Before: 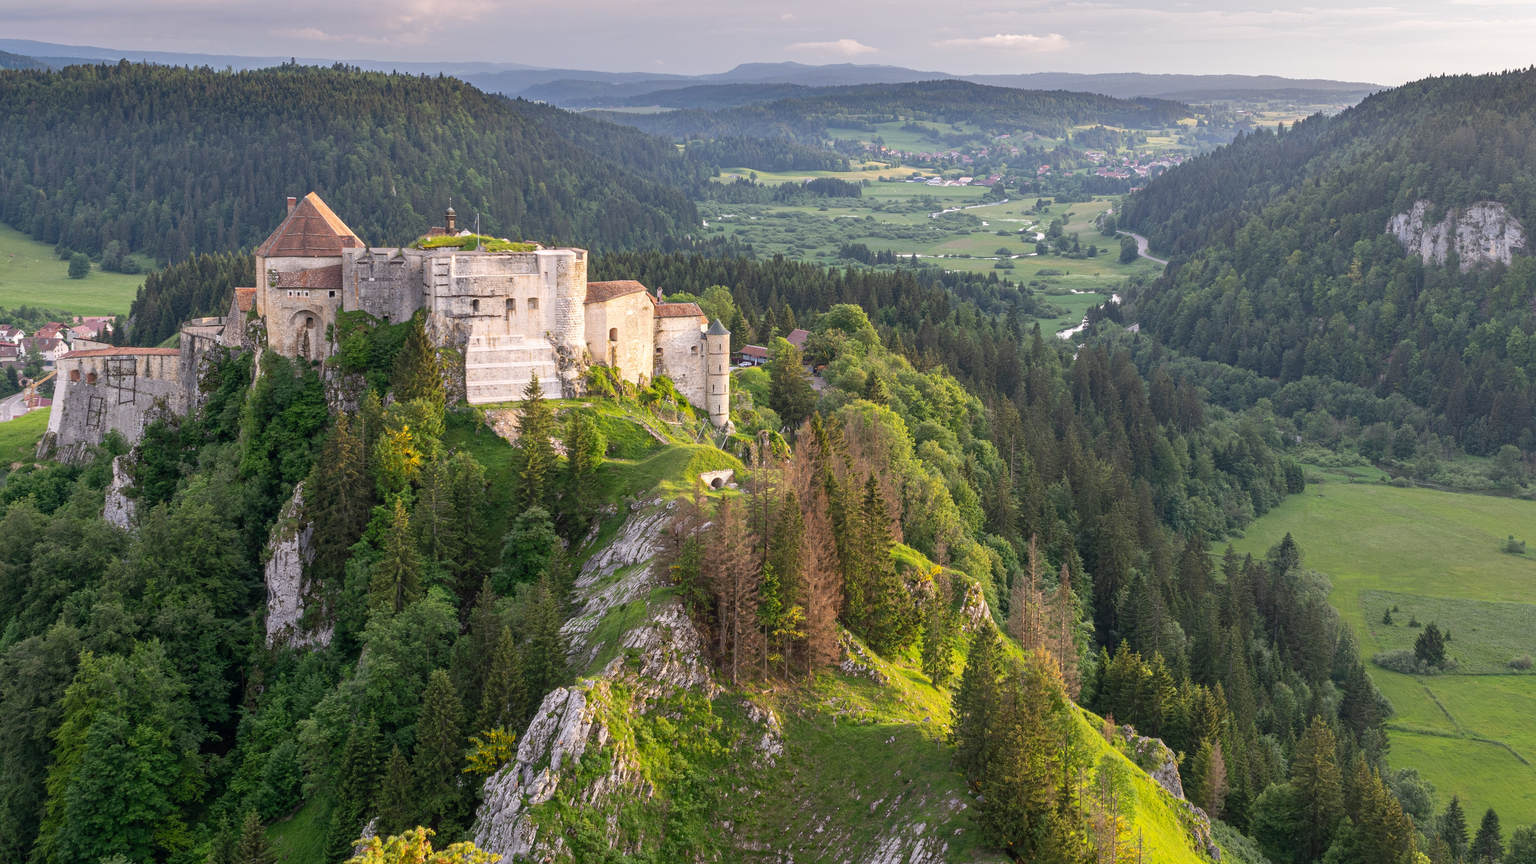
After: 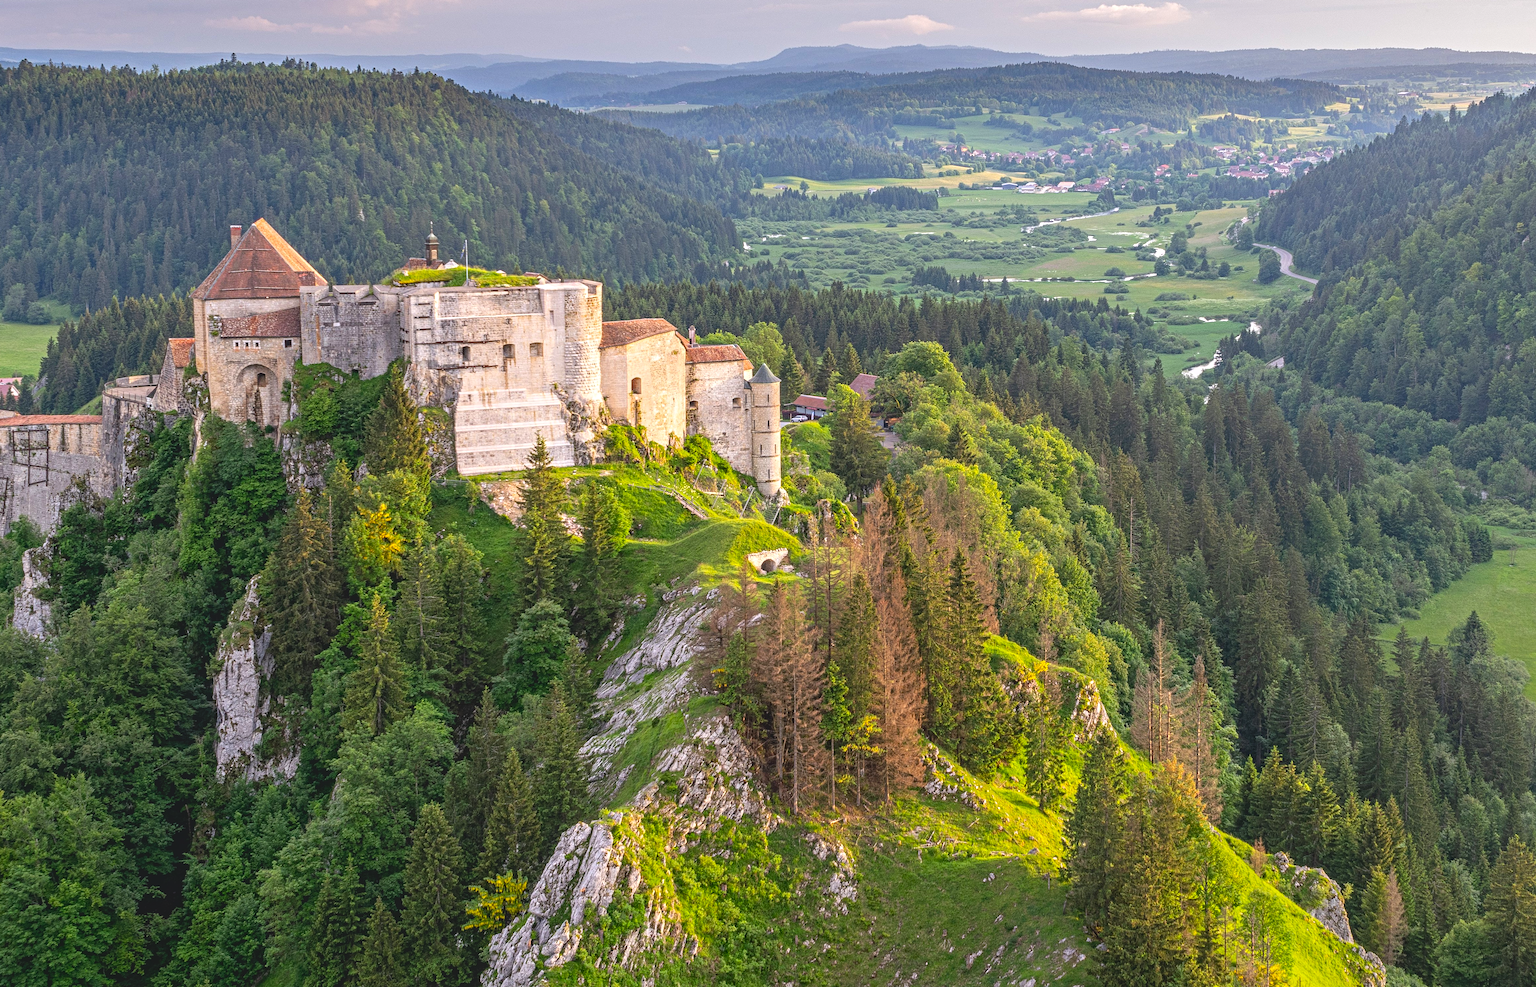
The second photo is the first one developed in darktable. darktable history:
local contrast: detail 110%
contrast equalizer: y [[0.502, 0.517, 0.543, 0.576, 0.611, 0.631], [0.5 ×6], [0.5 ×6], [0 ×6], [0 ×6]]
crop and rotate: angle 1.31°, left 4.47%, top 1.078%, right 11.159%, bottom 2.536%
tone equalizer: -8 EV -0.456 EV, -7 EV -0.402 EV, -6 EV -0.362 EV, -5 EV -0.214 EV, -3 EV 0.227 EV, -2 EV 0.311 EV, -1 EV 0.391 EV, +0 EV 0.44 EV
exposure: compensate exposure bias true, compensate highlight preservation false
contrast brightness saturation: contrast -0.198, saturation 0.19
